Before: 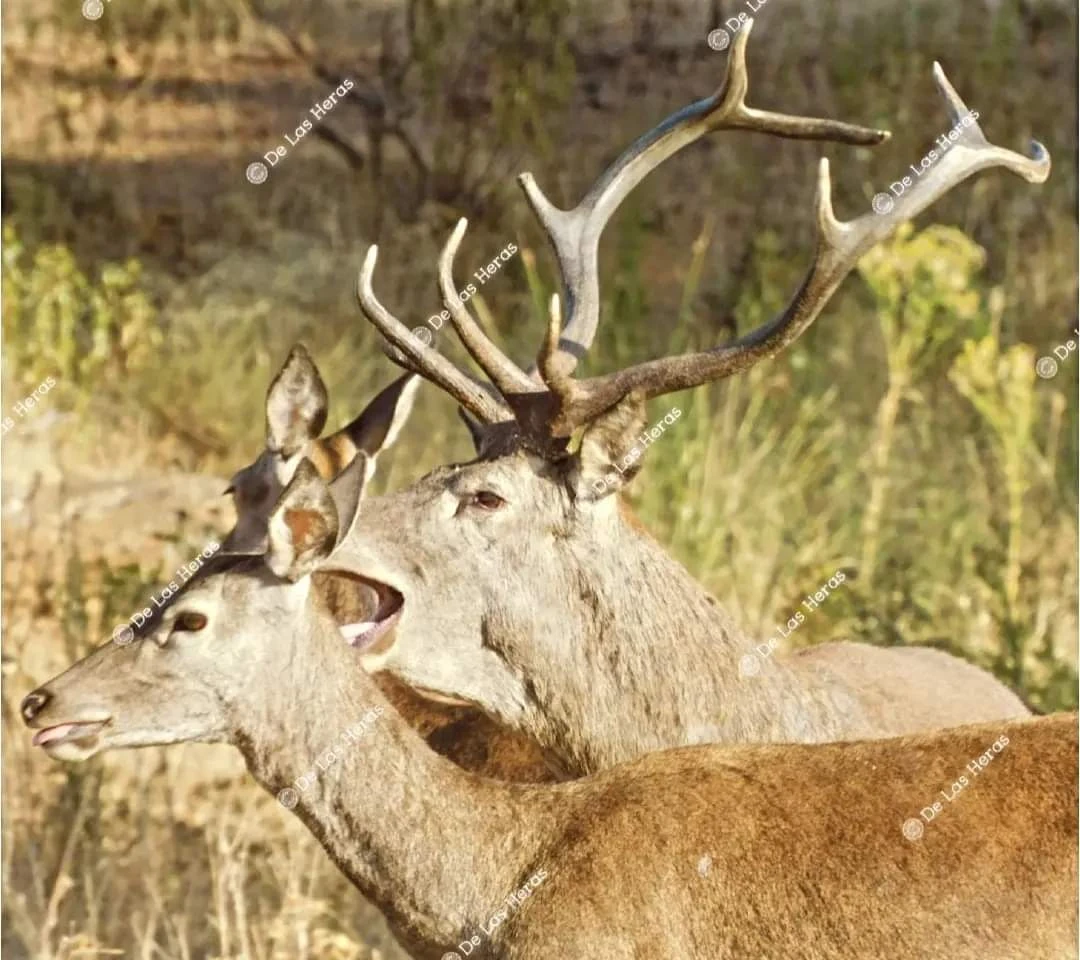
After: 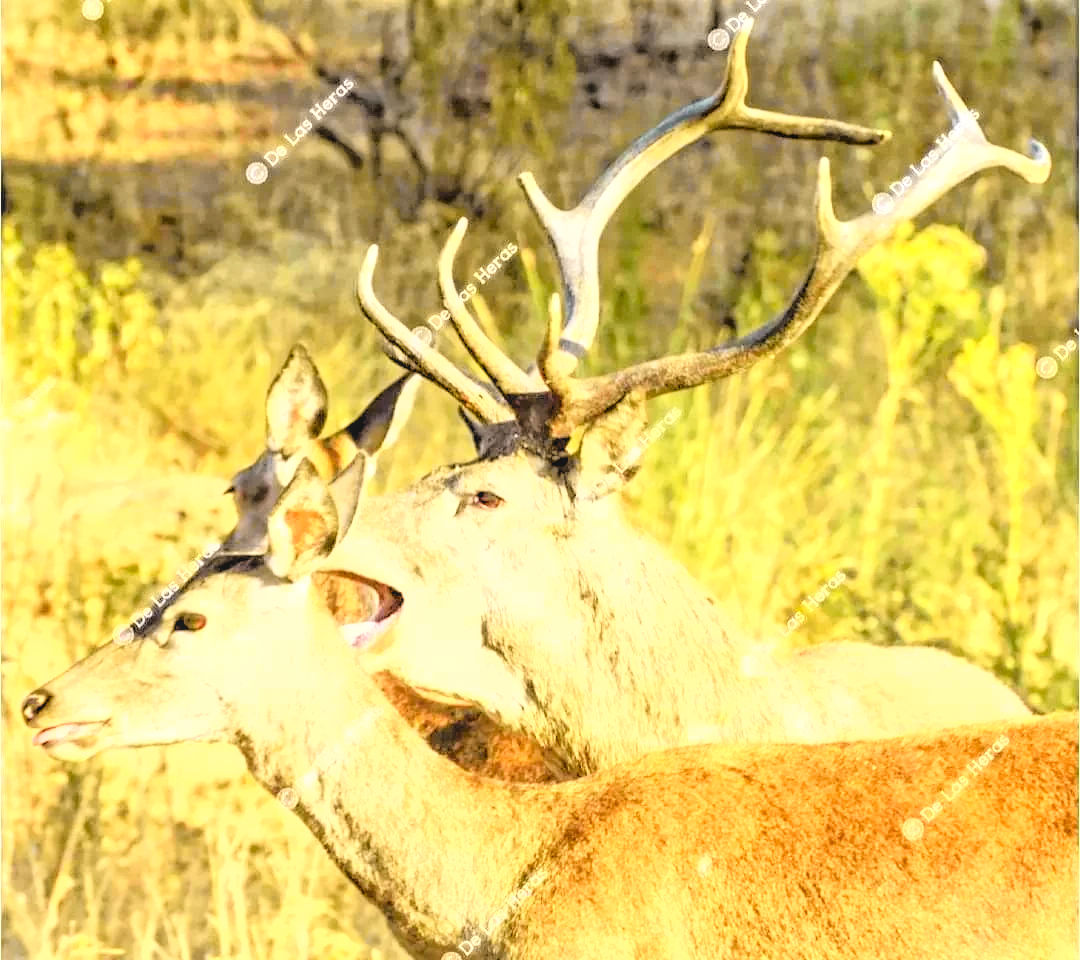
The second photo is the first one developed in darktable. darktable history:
fill light: on, module defaults
exposure: black level correction 0, exposure 0.953 EV, compensate exposure bias true, compensate highlight preservation false
rgb levels: levels [[0.029, 0.461, 0.922], [0, 0.5, 1], [0, 0.5, 1]]
local contrast: detail 110%
tone curve: curves: ch0 [(0, 0) (0.168, 0.142) (0.359, 0.44) (0.469, 0.544) (0.634, 0.722) (0.858, 0.903) (1, 0.968)]; ch1 [(0, 0) (0.437, 0.453) (0.472, 0.47) (0.502, 0.502) (0.54, 0.534) (0.57, 0.592) (0.618, 0.66) (0.699, 0.749) (0.859, 0.919) (1, 1)]; ch2 [(0, 0) (0.33, 0.301) (0.421, 0.443) (0.476, 0.498) (0.505, 0.503) (0.547, 0.557) (0.586, 0.634) (0.608, 0.676) (1, 1)], color space Lab, independent channels, preserve colors none
